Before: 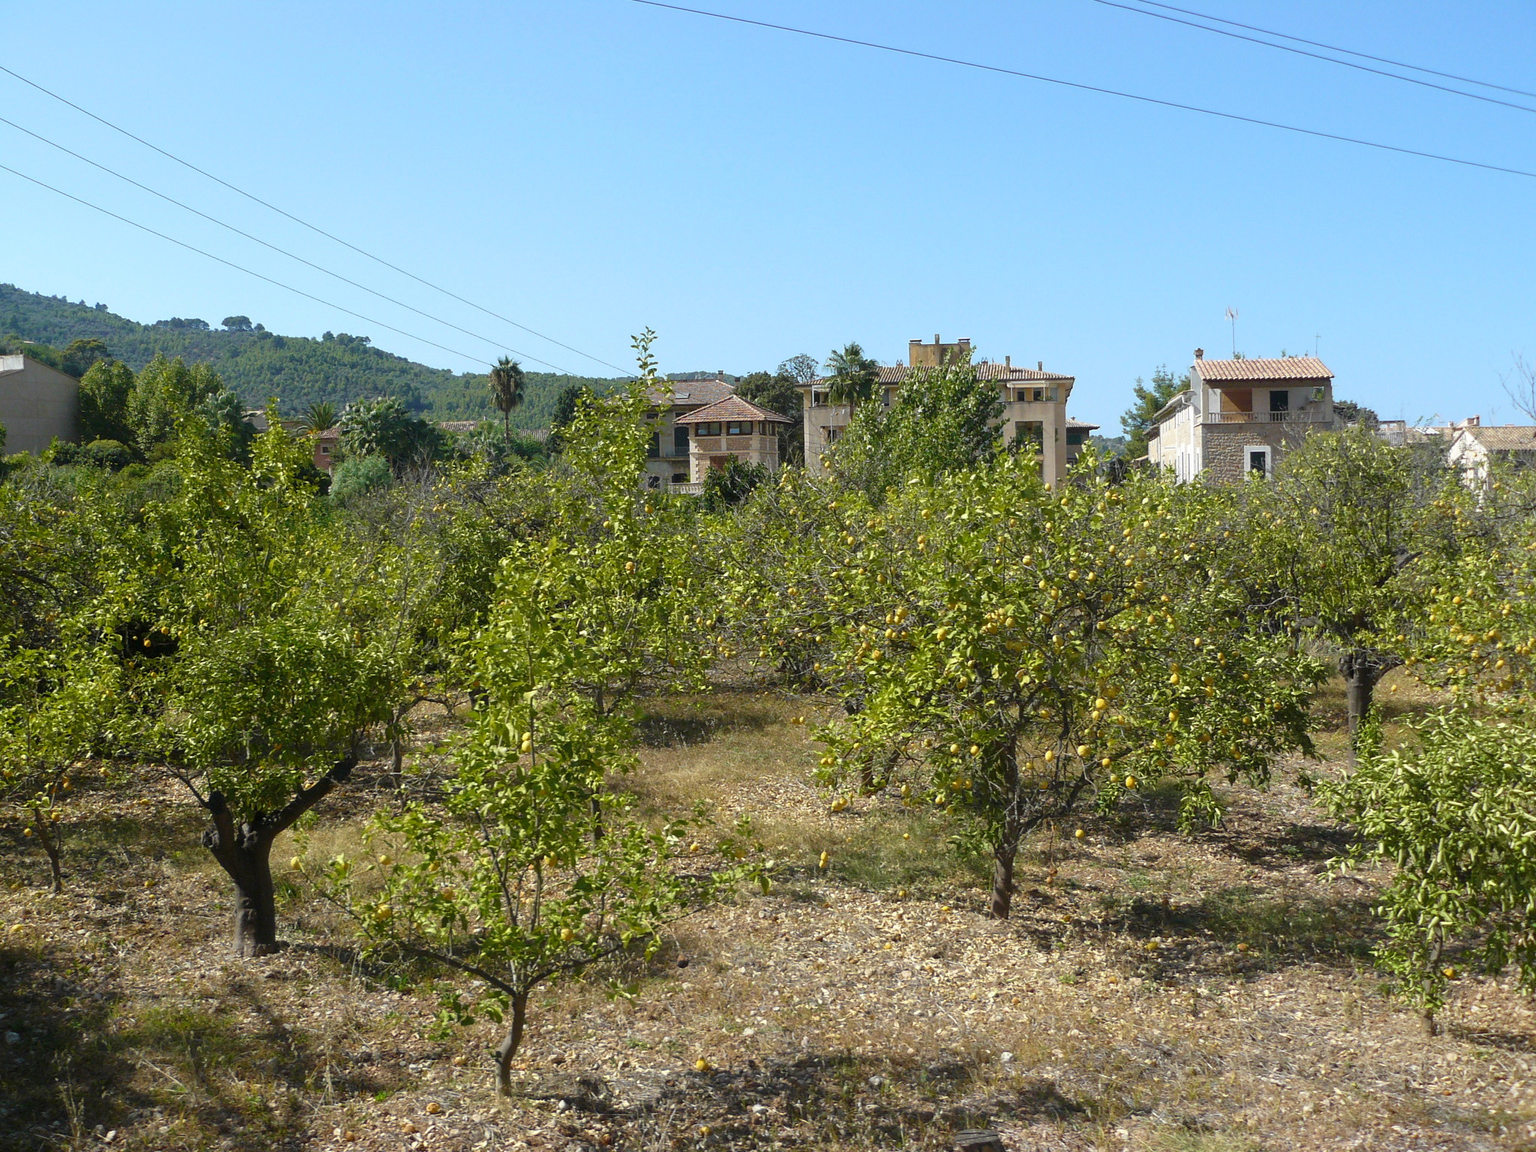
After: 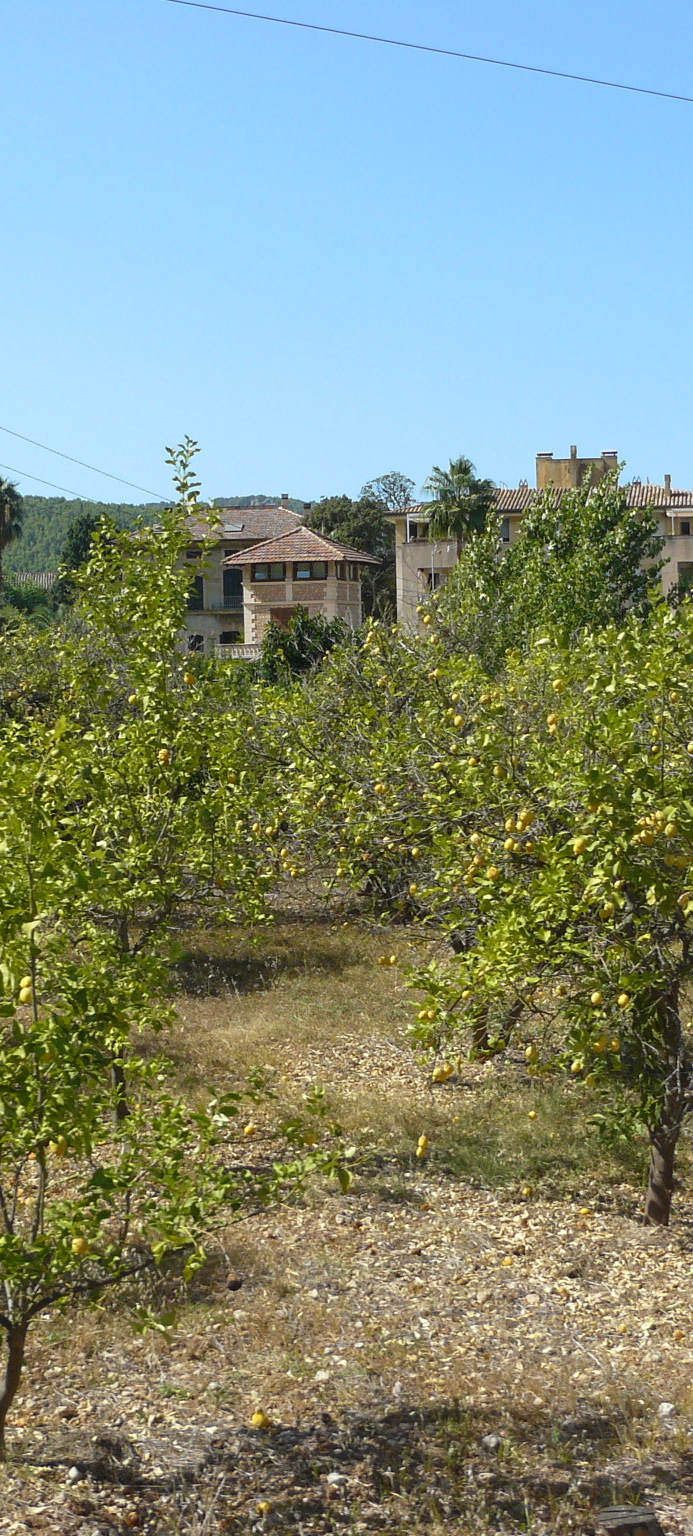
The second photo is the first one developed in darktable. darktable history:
crop: left 33.025%, right 33.127%
